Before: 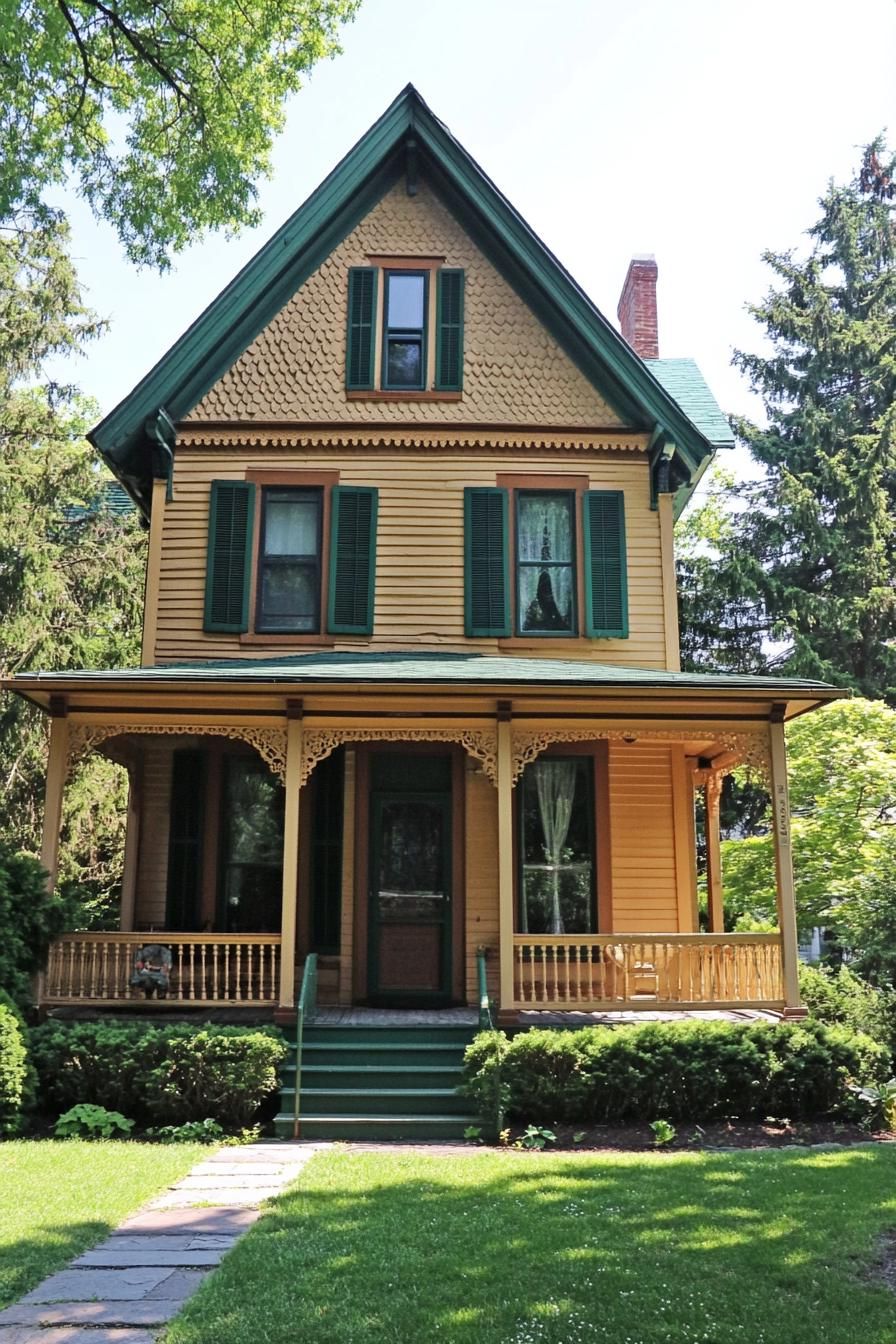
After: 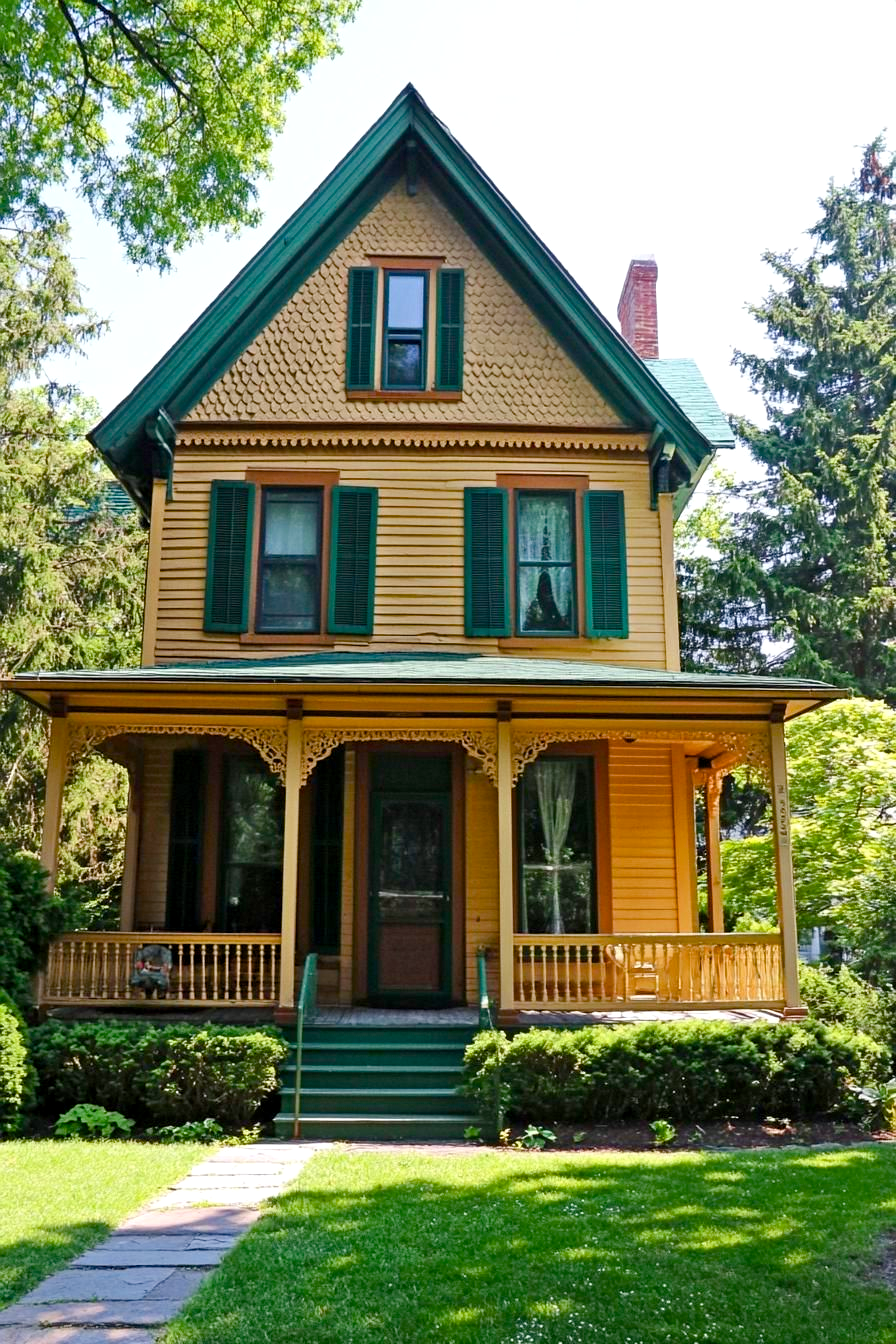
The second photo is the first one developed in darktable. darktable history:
color calibration: illuminant same as pipeline (D50), adaptation XYZ, x 0.346, y 0.358, temperature 5012.45 K
color balance rgb: shadows lift › chroma 0.964%, shadows lift › hue 111.7°, perceptual saturation grading › global saturation 35.022%, perceptual saturation grading › highlights -25.73%, perceptual saturation grading › shadows 49.807%
exposure: black level correction 0.003, exposure 0.147 EV, compensate exposure bias true, compensate highlight preservation false
